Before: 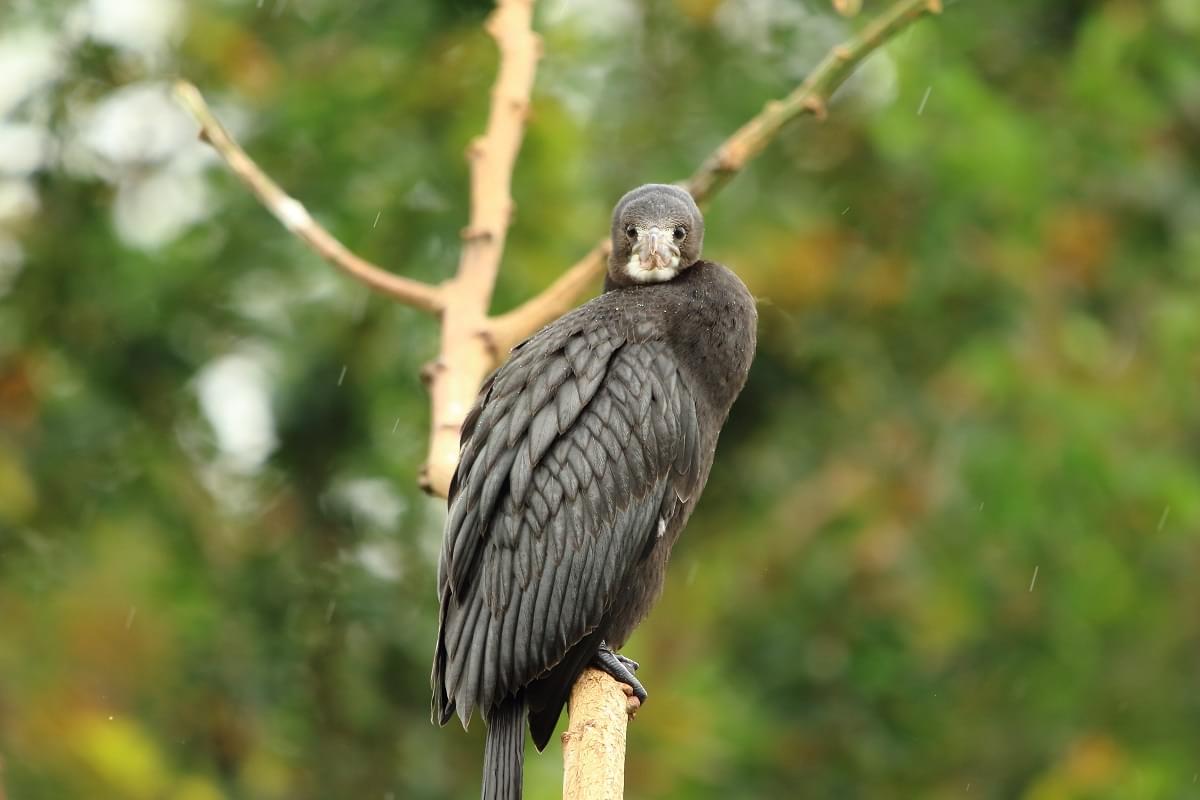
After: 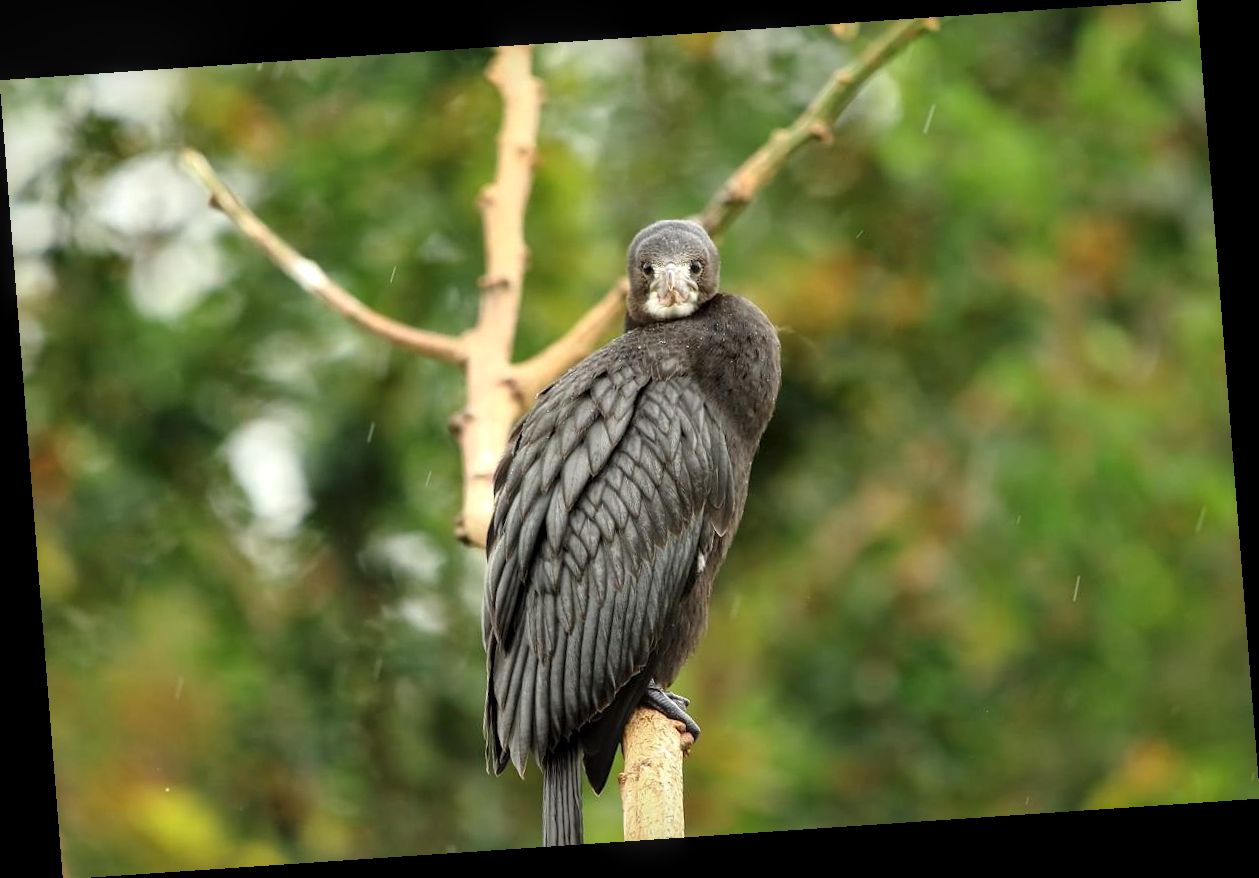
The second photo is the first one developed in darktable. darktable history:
local contrast: detail 130%
rotate and perspective: rotation -4.2°, shear 0.006, automatic cropping off
